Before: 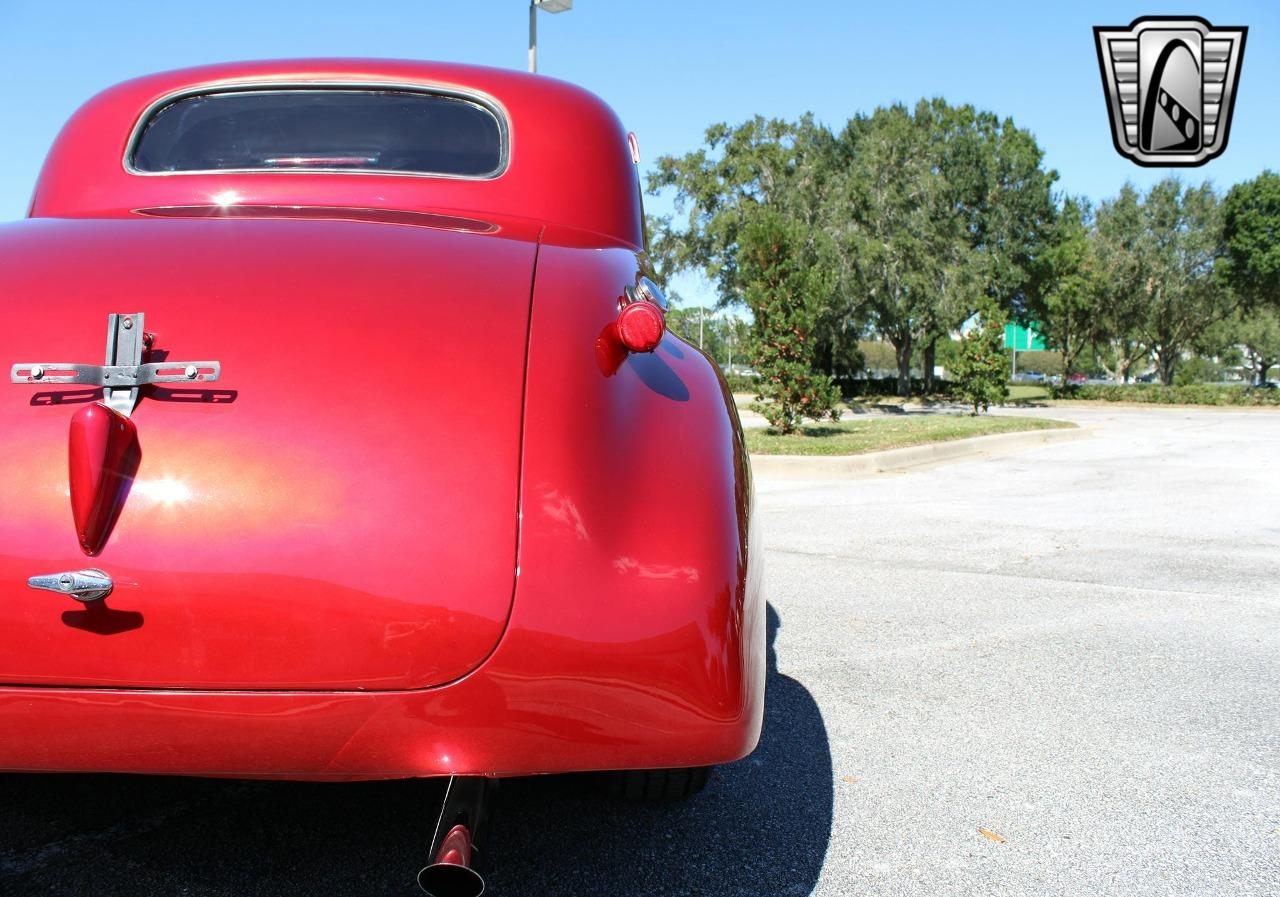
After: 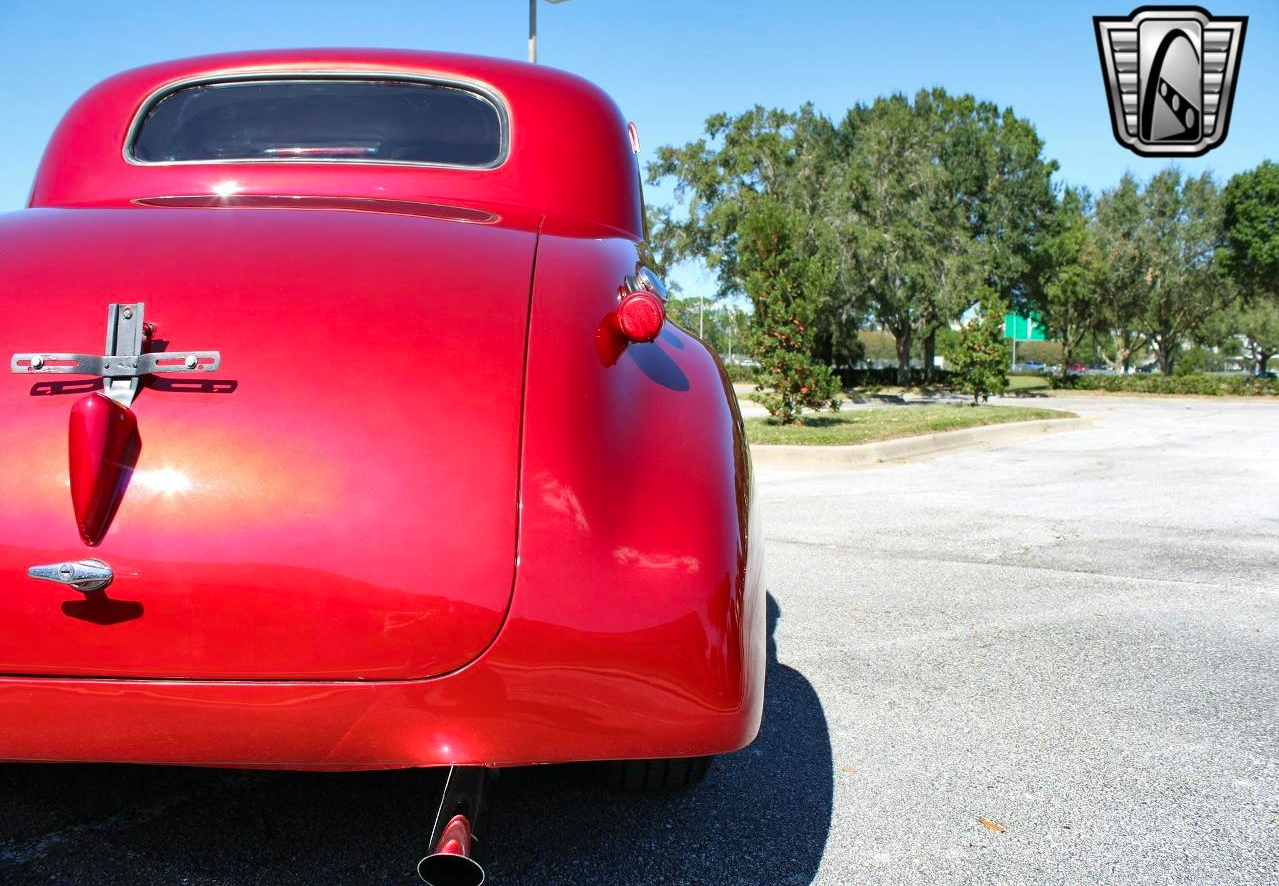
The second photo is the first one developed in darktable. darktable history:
crop: top 1.219%, right 0.055%
shadows and highlights: soften with gaussian
color balance rgb: perceptual saturation grading › global saturation 9.62%
